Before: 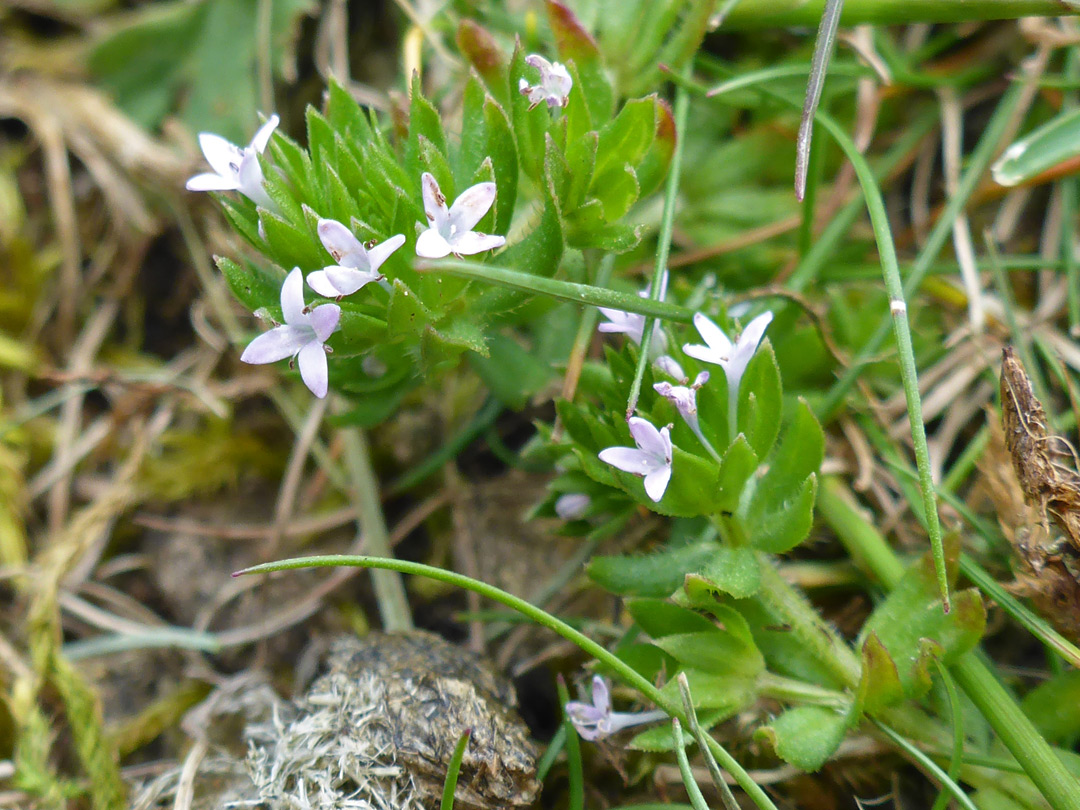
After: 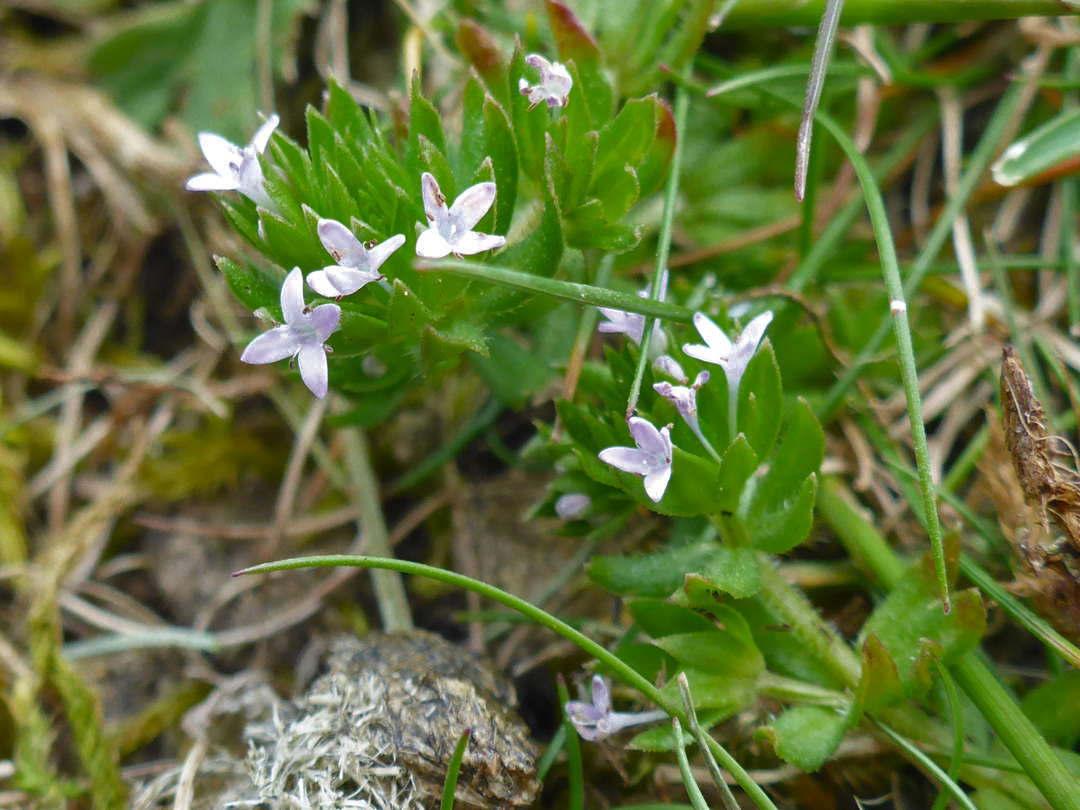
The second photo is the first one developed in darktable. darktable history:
color zones: curves: ch0 [(0.27, 0.396) (0.563, 0.504) (0.75, 0.5) (0.787, 0.307)]
levels: levels [0, 0.498, 0.996]
